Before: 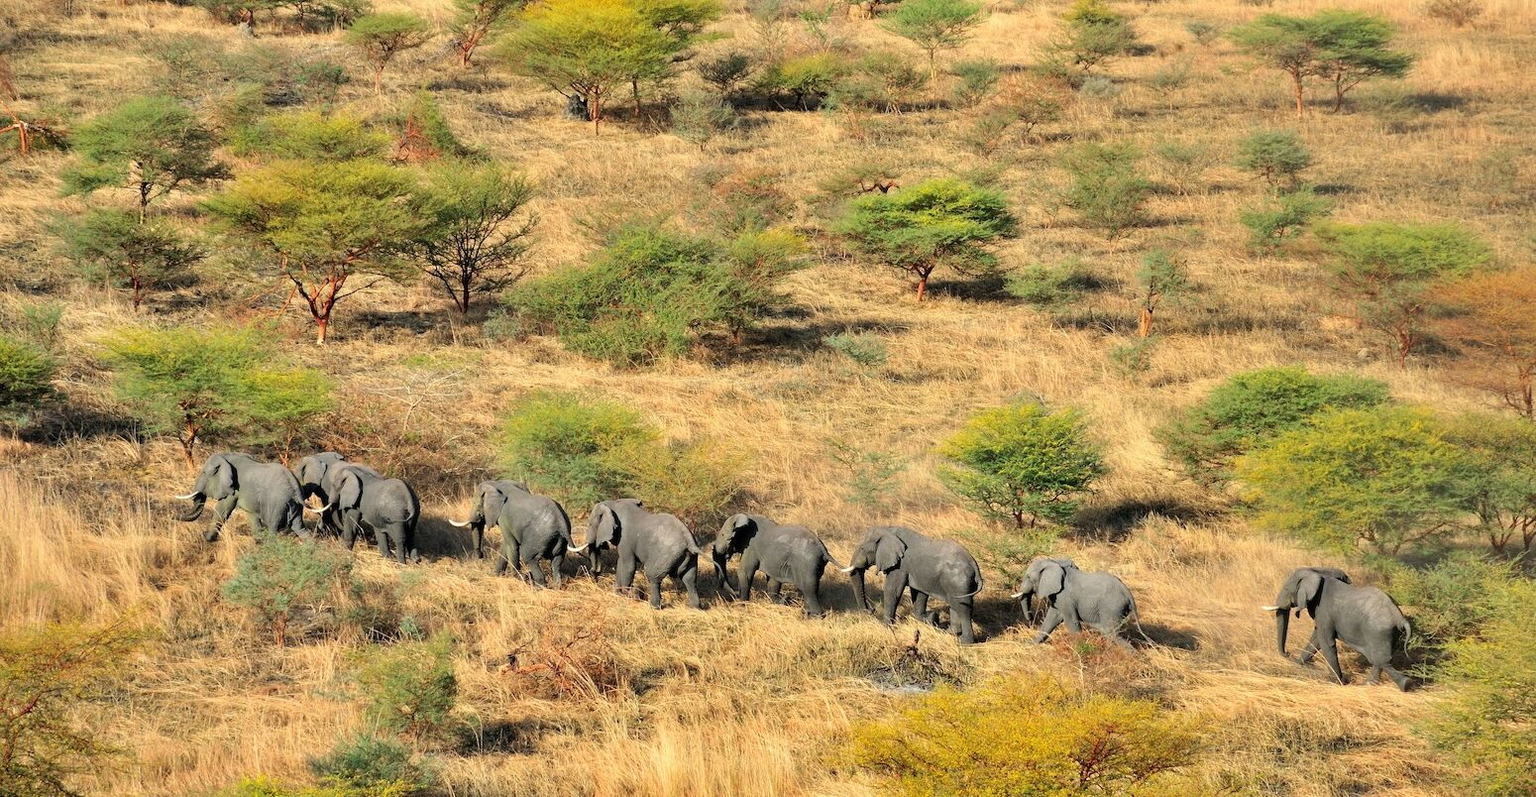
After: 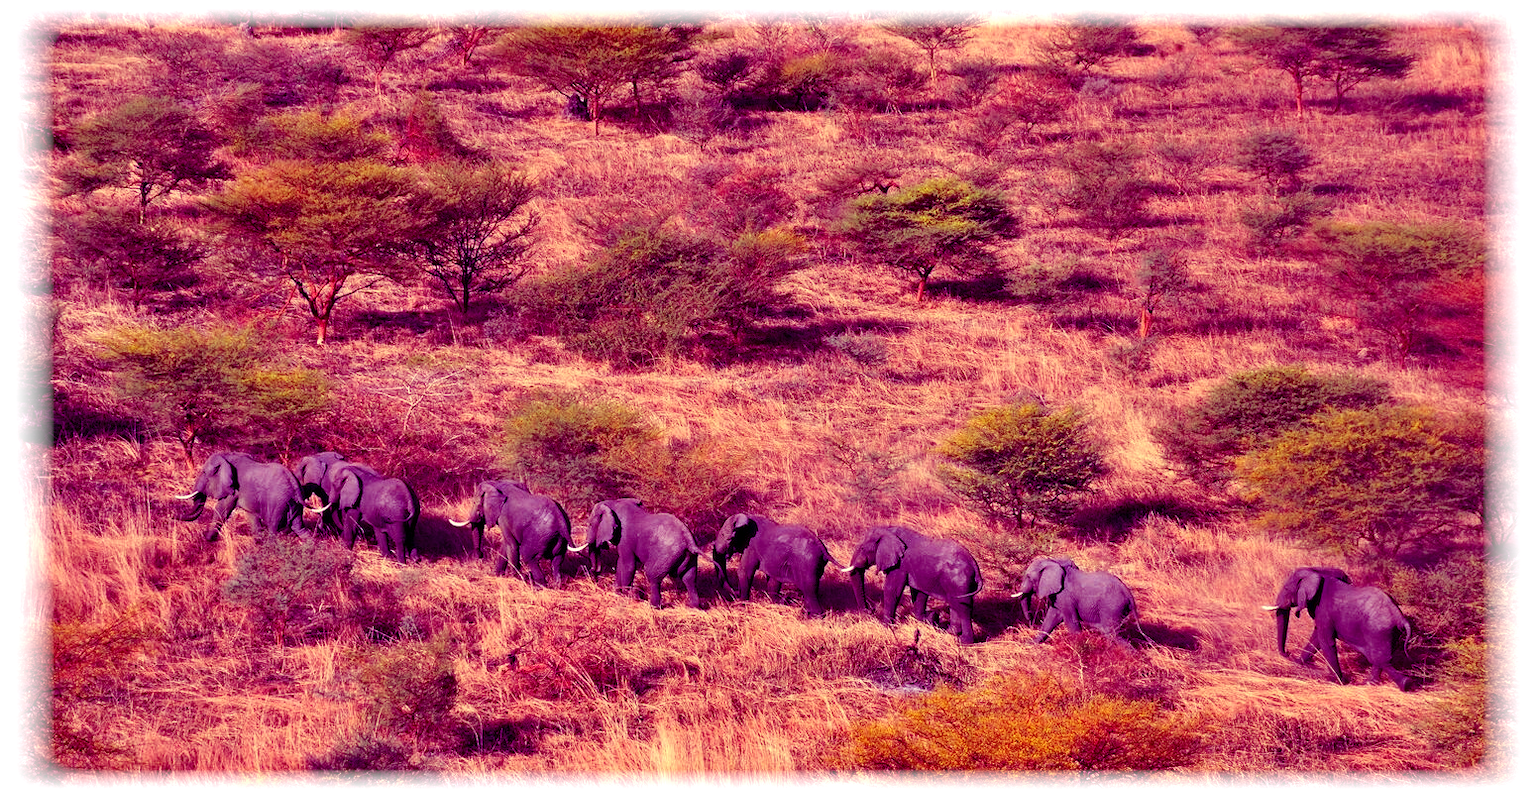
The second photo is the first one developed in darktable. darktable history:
exposure: black level correction 0.001, exposure 0.14 EV, compensate highlight preservation false
vignetting: fall-off start 93%, fall-off radius 5%, brightness 1, saturation -0.49, automatic ratio true, width/height ratio 1.332, shape 0.04, unbound false
color balance: mode lift, gamma, gain (sRGB), lift [1, 1, 0.101, 1]
